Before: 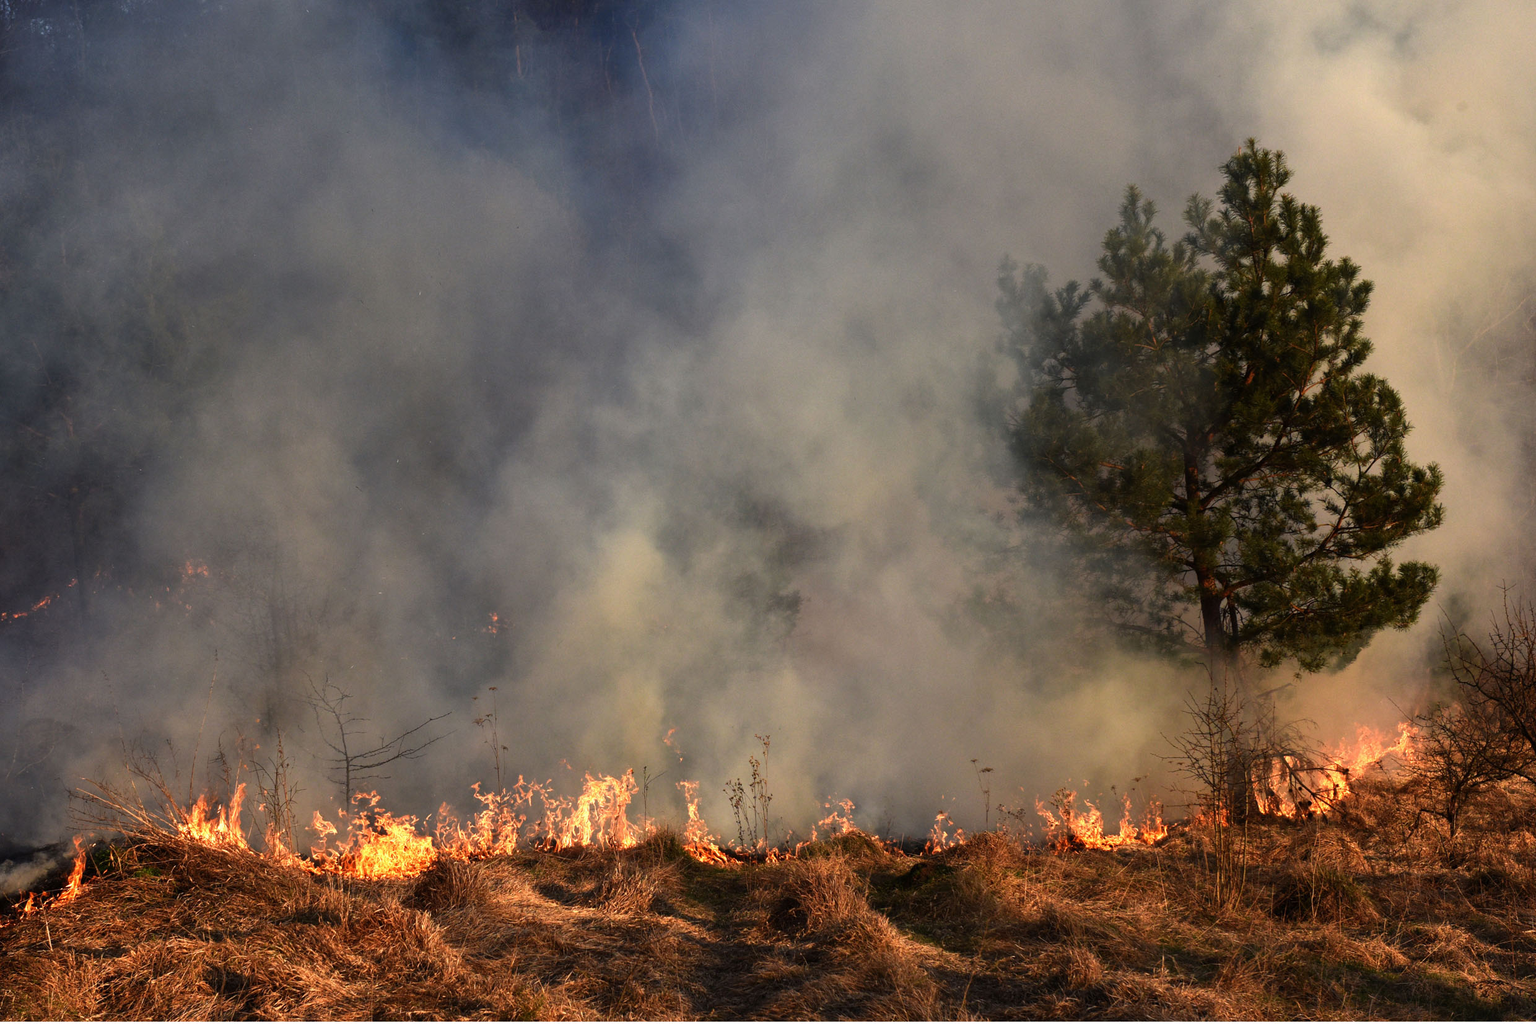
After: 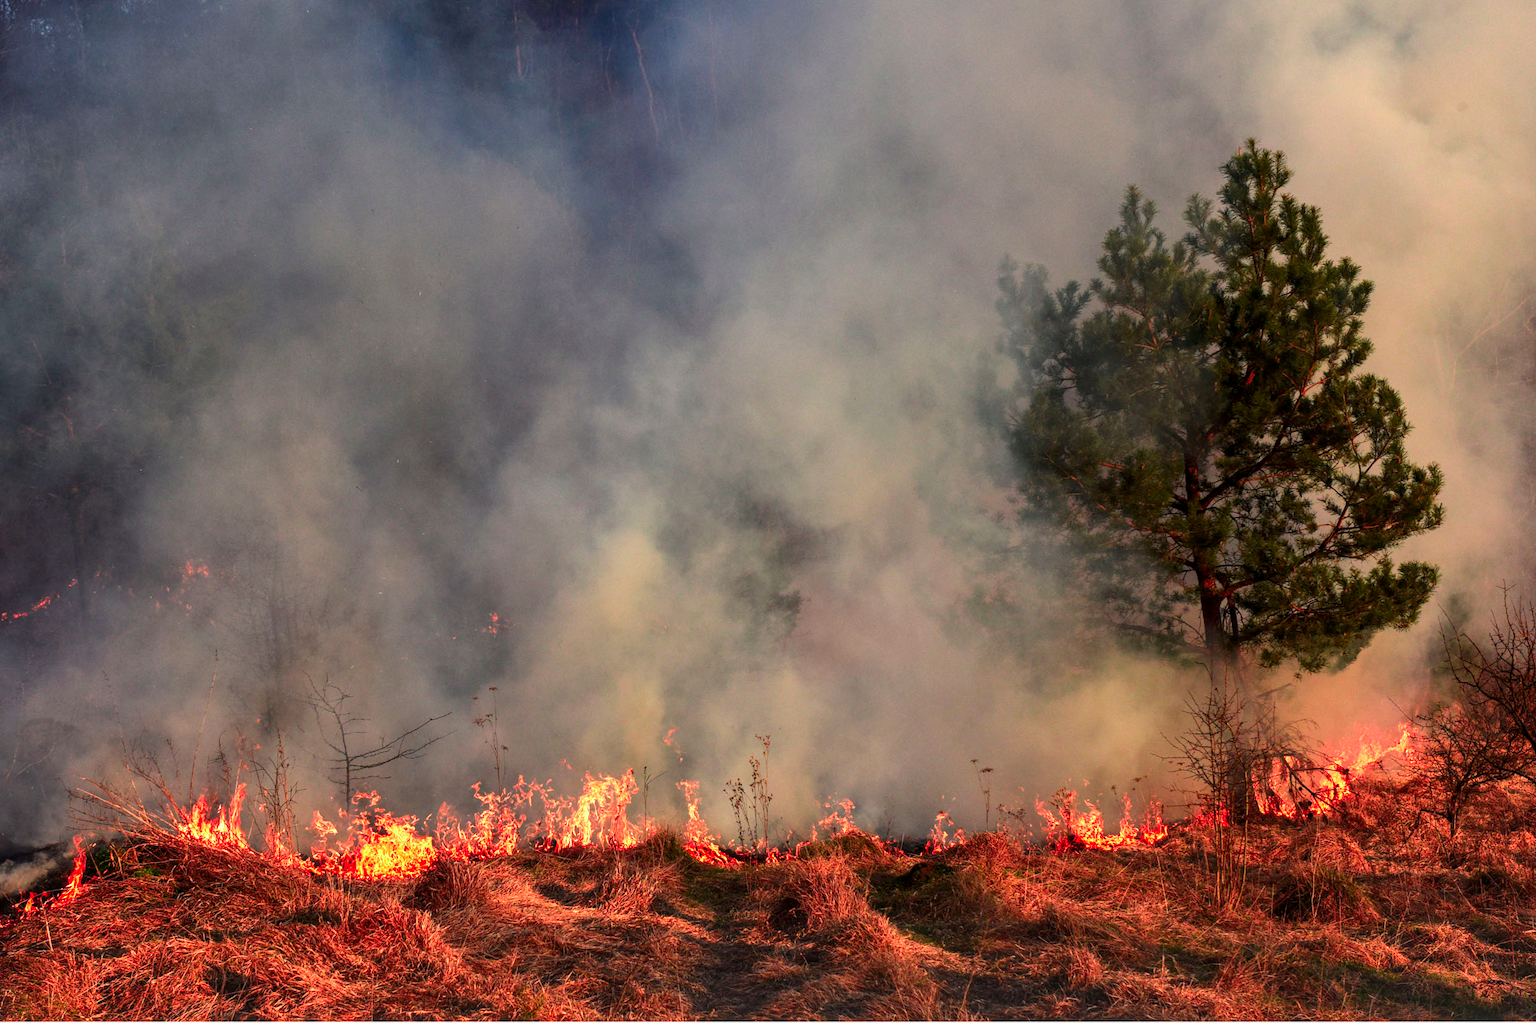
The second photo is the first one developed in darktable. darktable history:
local contrast: on, module defaults
base curve: curves: ch0 [(0, 0) (0.235, 0.266) (0.503, 0.496) (0.786, 0.72) (1, 1)]
color contrast: green-magenta contrast 1.73, blue-yellow contrast 1.15
